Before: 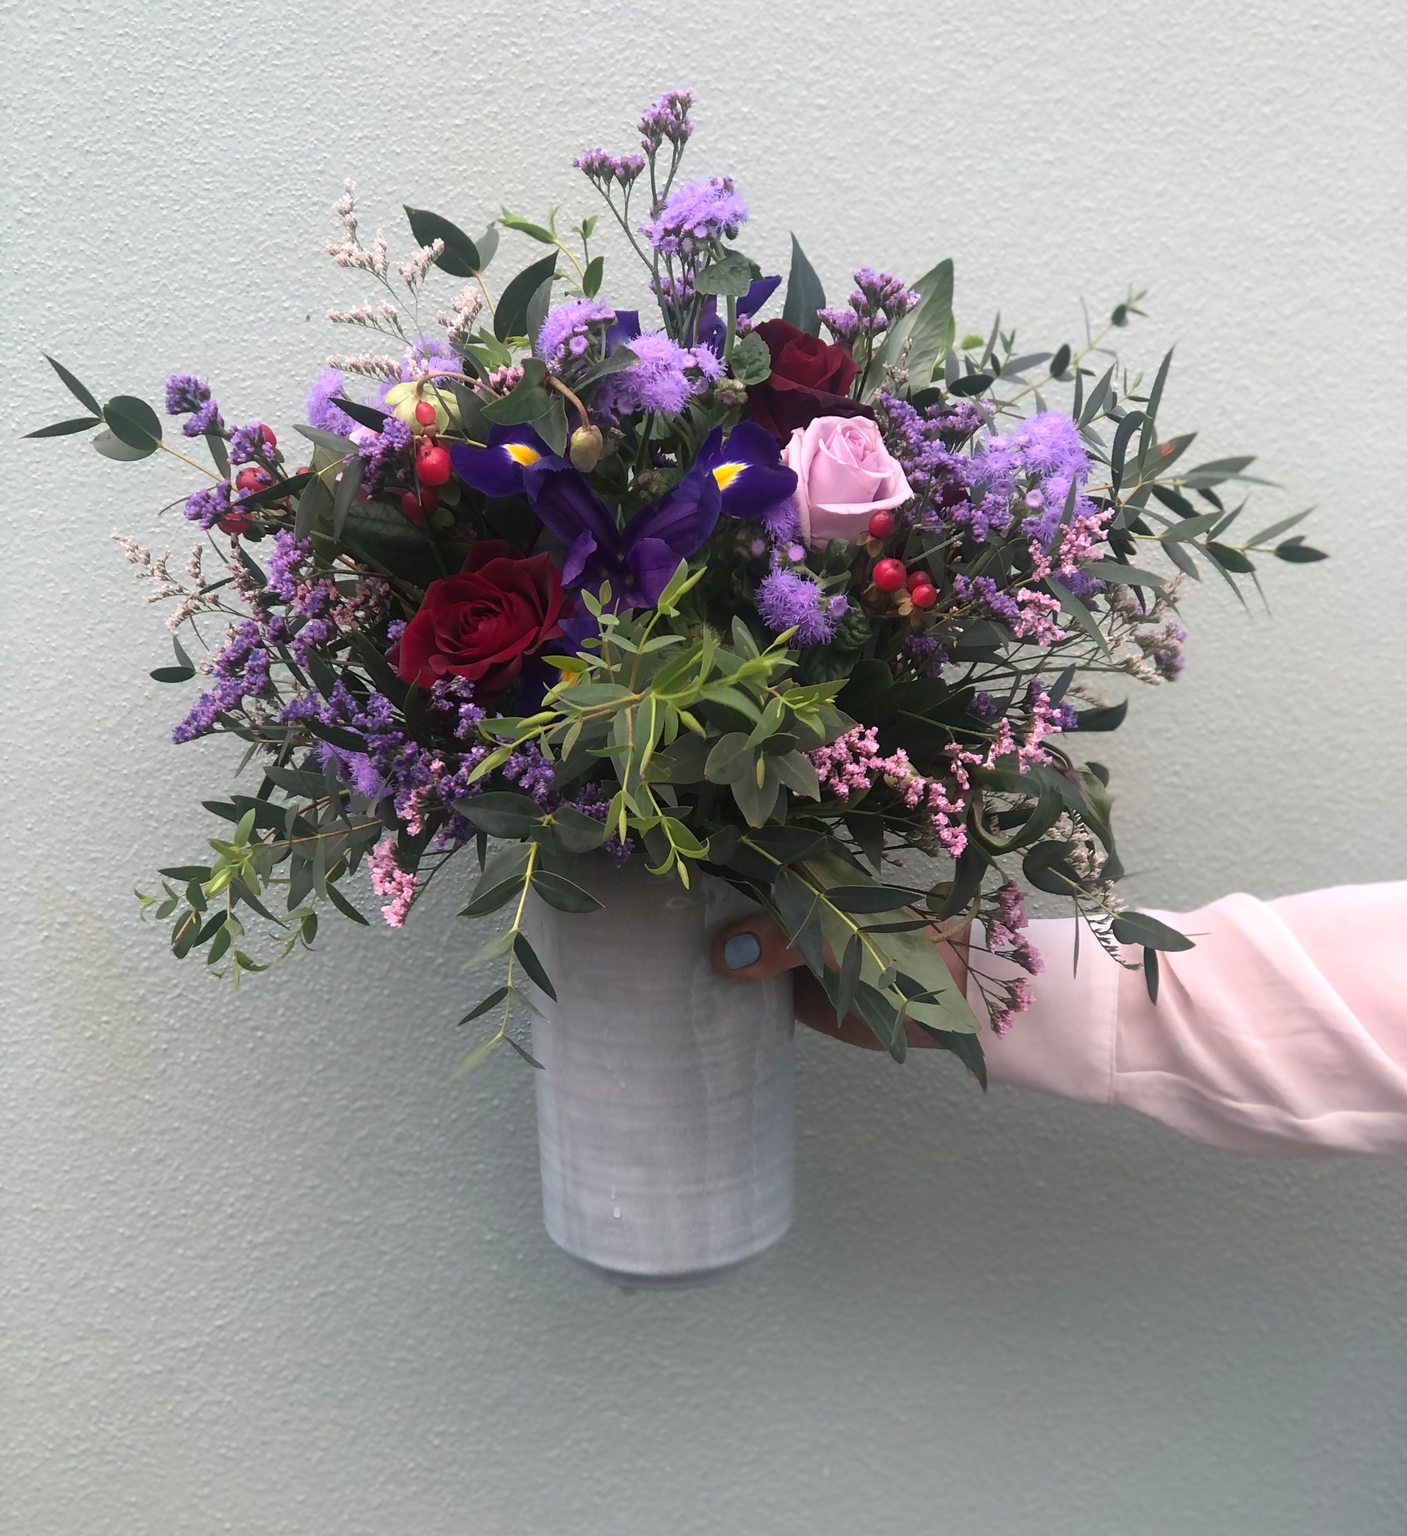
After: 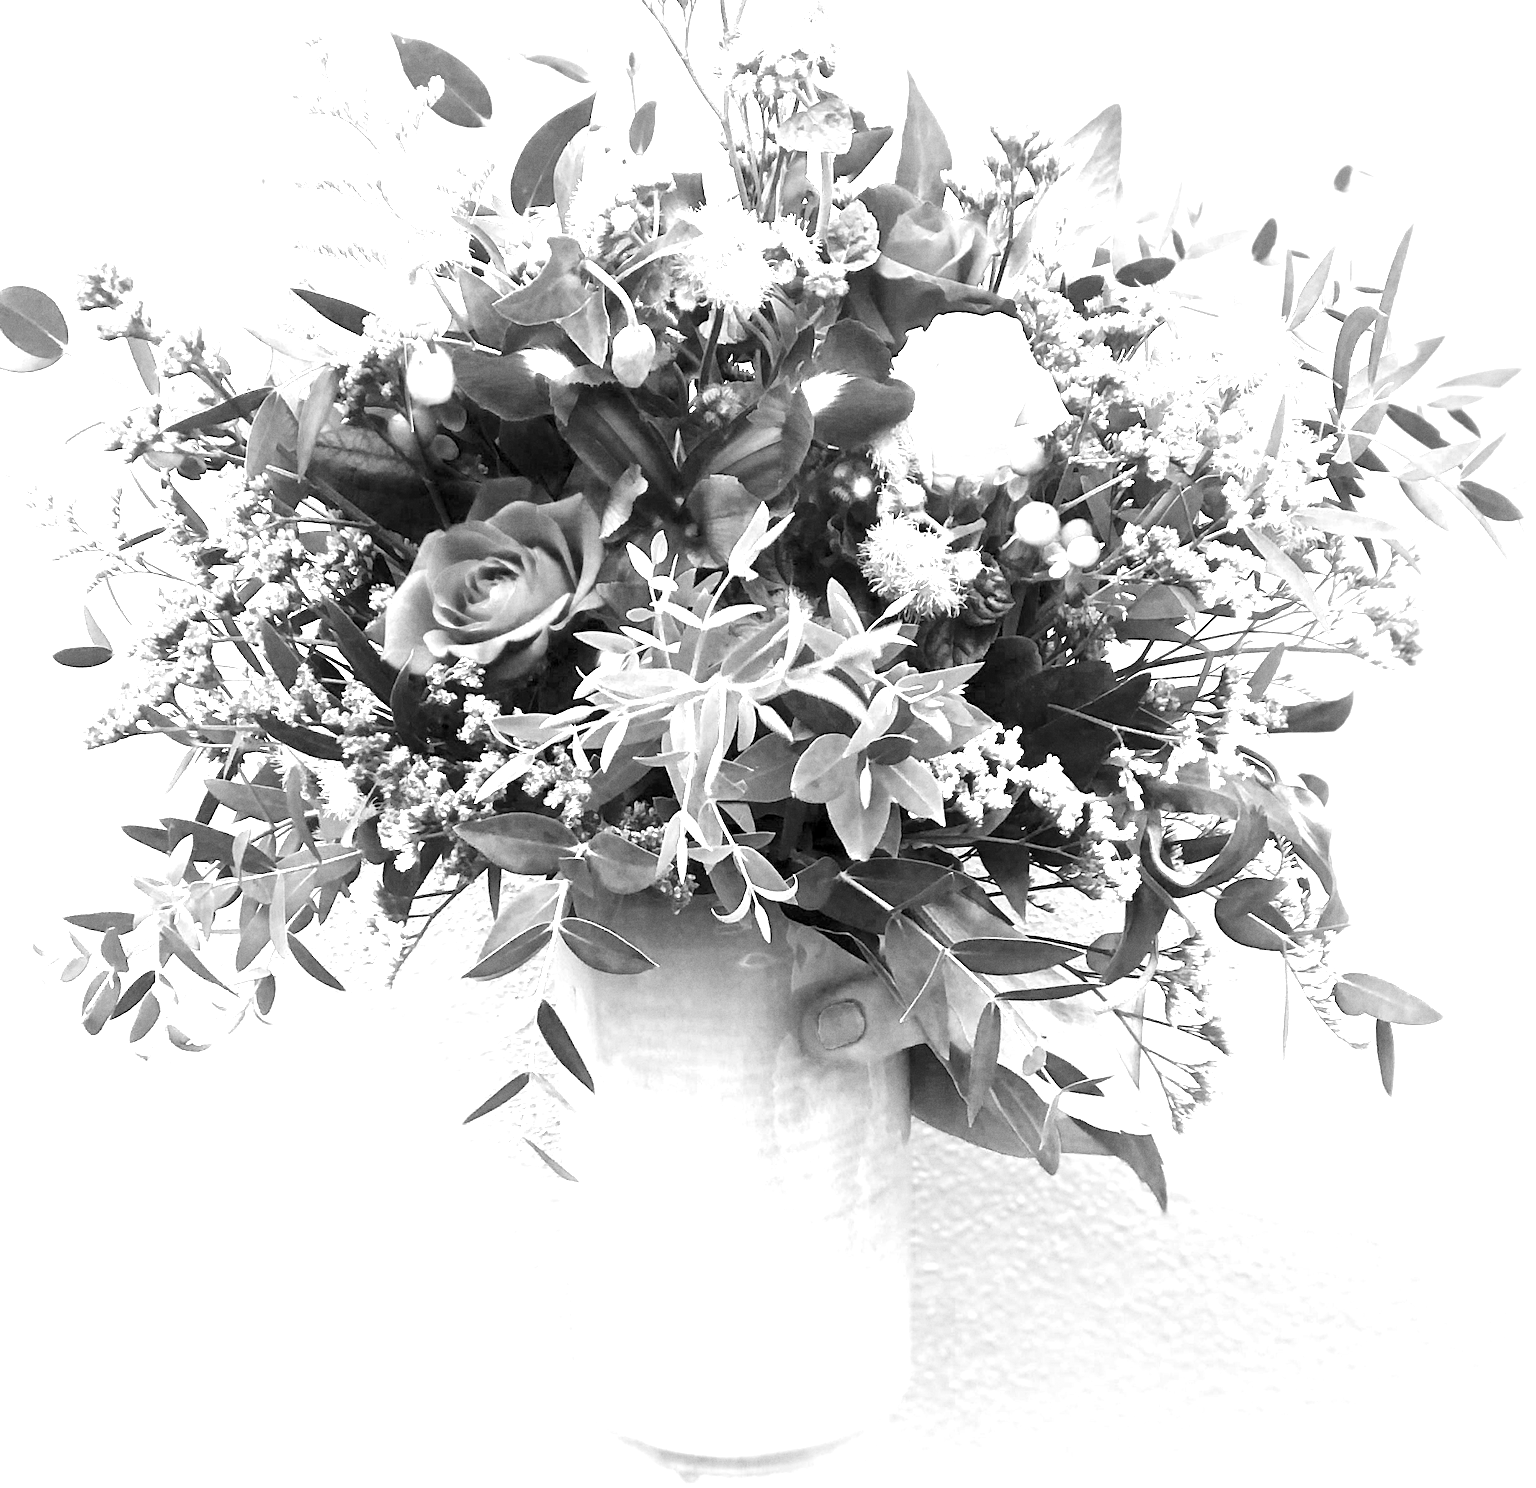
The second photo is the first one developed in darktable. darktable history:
crop: left 7.856%, top 11.836%, right 10.12%, bottom 15.387%
exposure: black level correction 0.031, exposure 0.304 EV, compensate highlight preservation false
color balance rgb: shadows lift › chroma 1%, shadows lift › hue 113°, highlights gain › chroma 0.2%, highlights gain › hue 333°, perceptual saturation grading › global saturation 20%, perceptual saturation grading › highlights -50%, perceptual saturation grading › shadows 25%, contrast -10%
white balance: red 4.26, blue 1.802
grain: coarseness 0.09 ISO
monochrome: a -3.63, b -0.465
color correction: highlights a* -15.58, highlights b* 40, shadows a* -40, shadows b* -26.18
